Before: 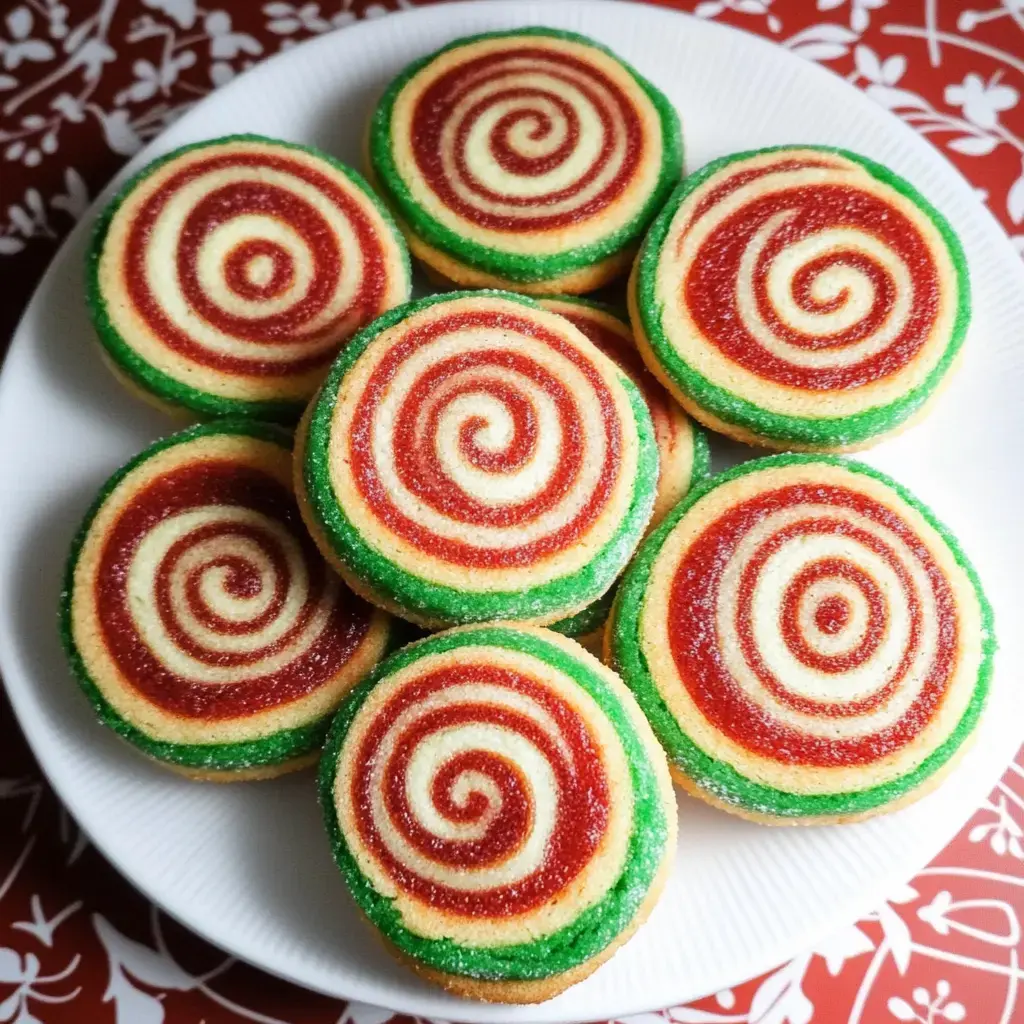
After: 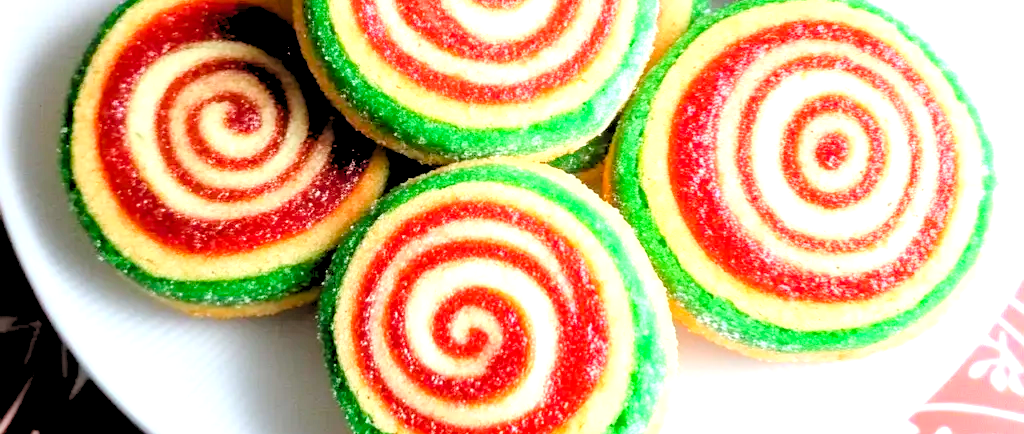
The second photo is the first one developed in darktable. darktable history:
tone equalizer: -8 EV -0.739 EV, -7 EV -0.7 EV, -6 EV -0.564 EV, -5 EV -0.396 EV, -3 EV 0.377 EV, -2 EV 0.6 EV, -1 EV 0.697 EV, +0 EV 0.724 EV
levels: levels [0.072, 0.414, 0.976]
color balance rgb: power › hue 71.48°, linear chroma grading › global chroma 9.942%, perceptual saturation grading › global saturation 0.217%, global vibrance 11.076%
crop: top 45.36%, bottom 12.184%
